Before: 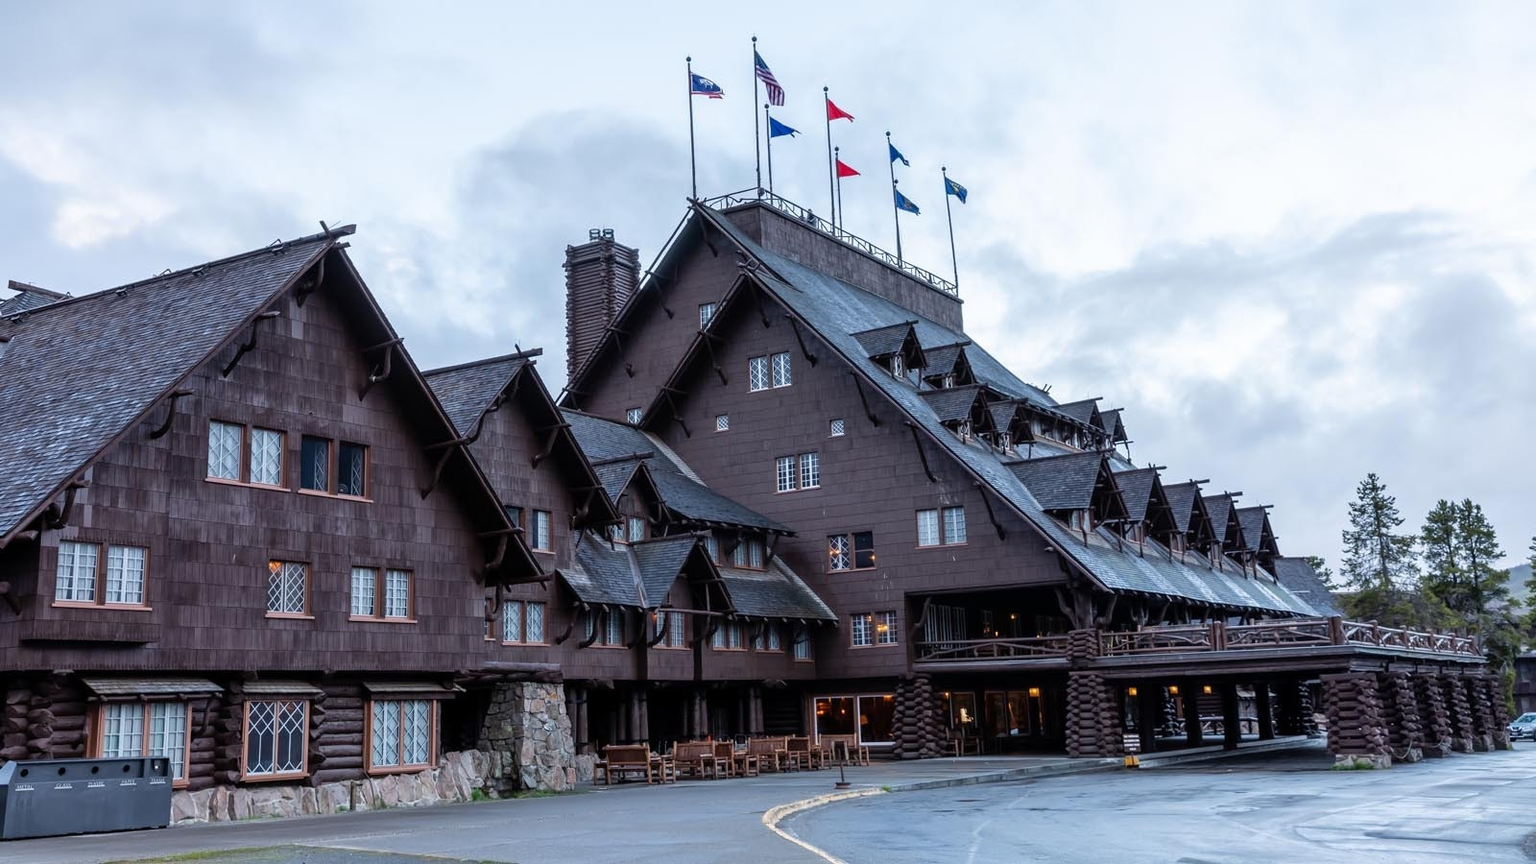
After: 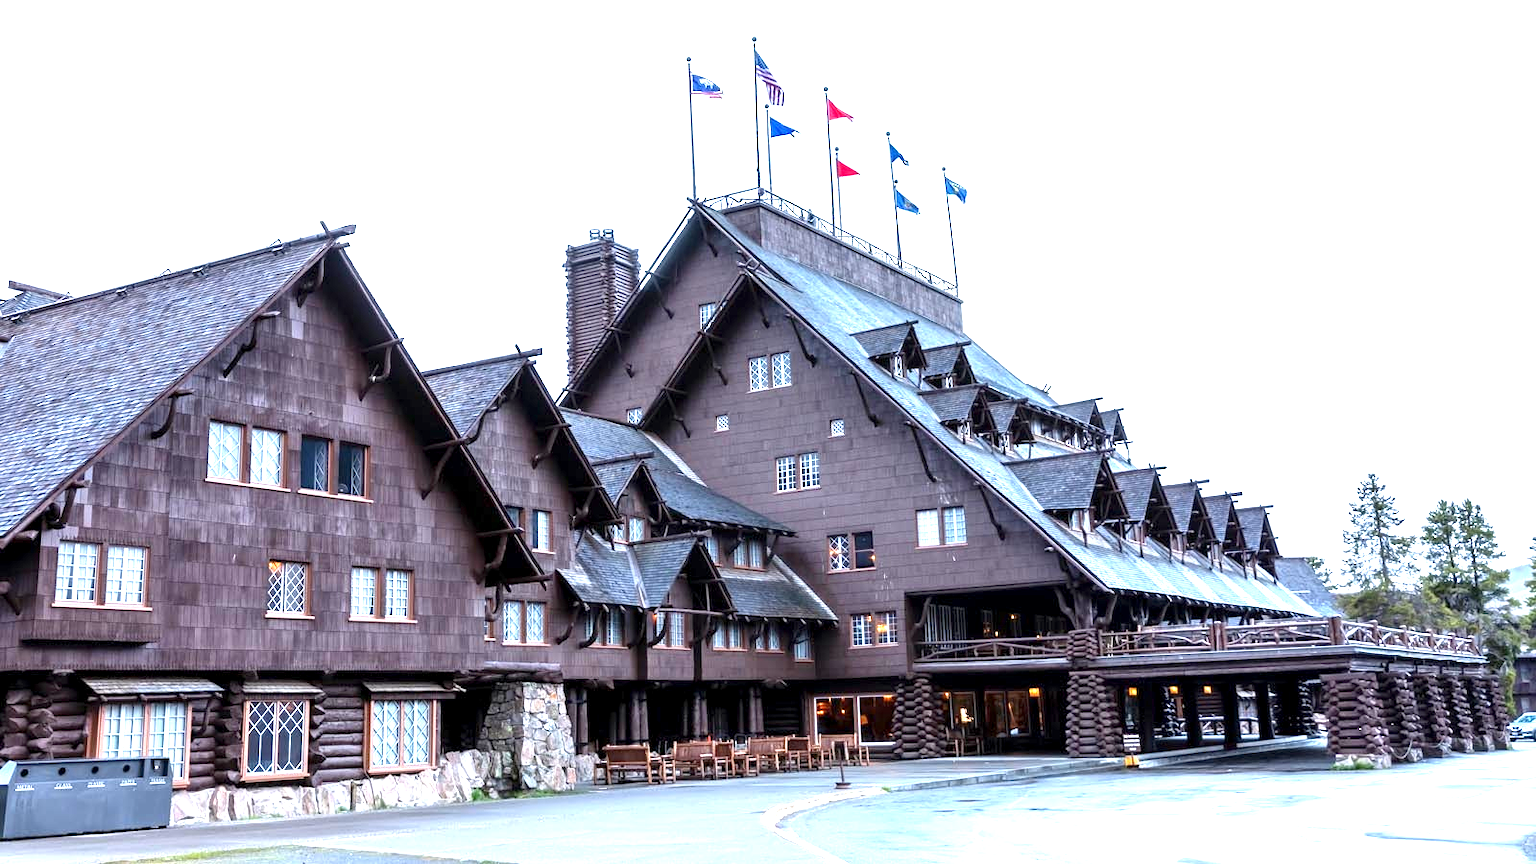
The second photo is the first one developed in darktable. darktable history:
exposure: black level correction 0.001, exposure 1.735 EV, compensate highlight preservation false
